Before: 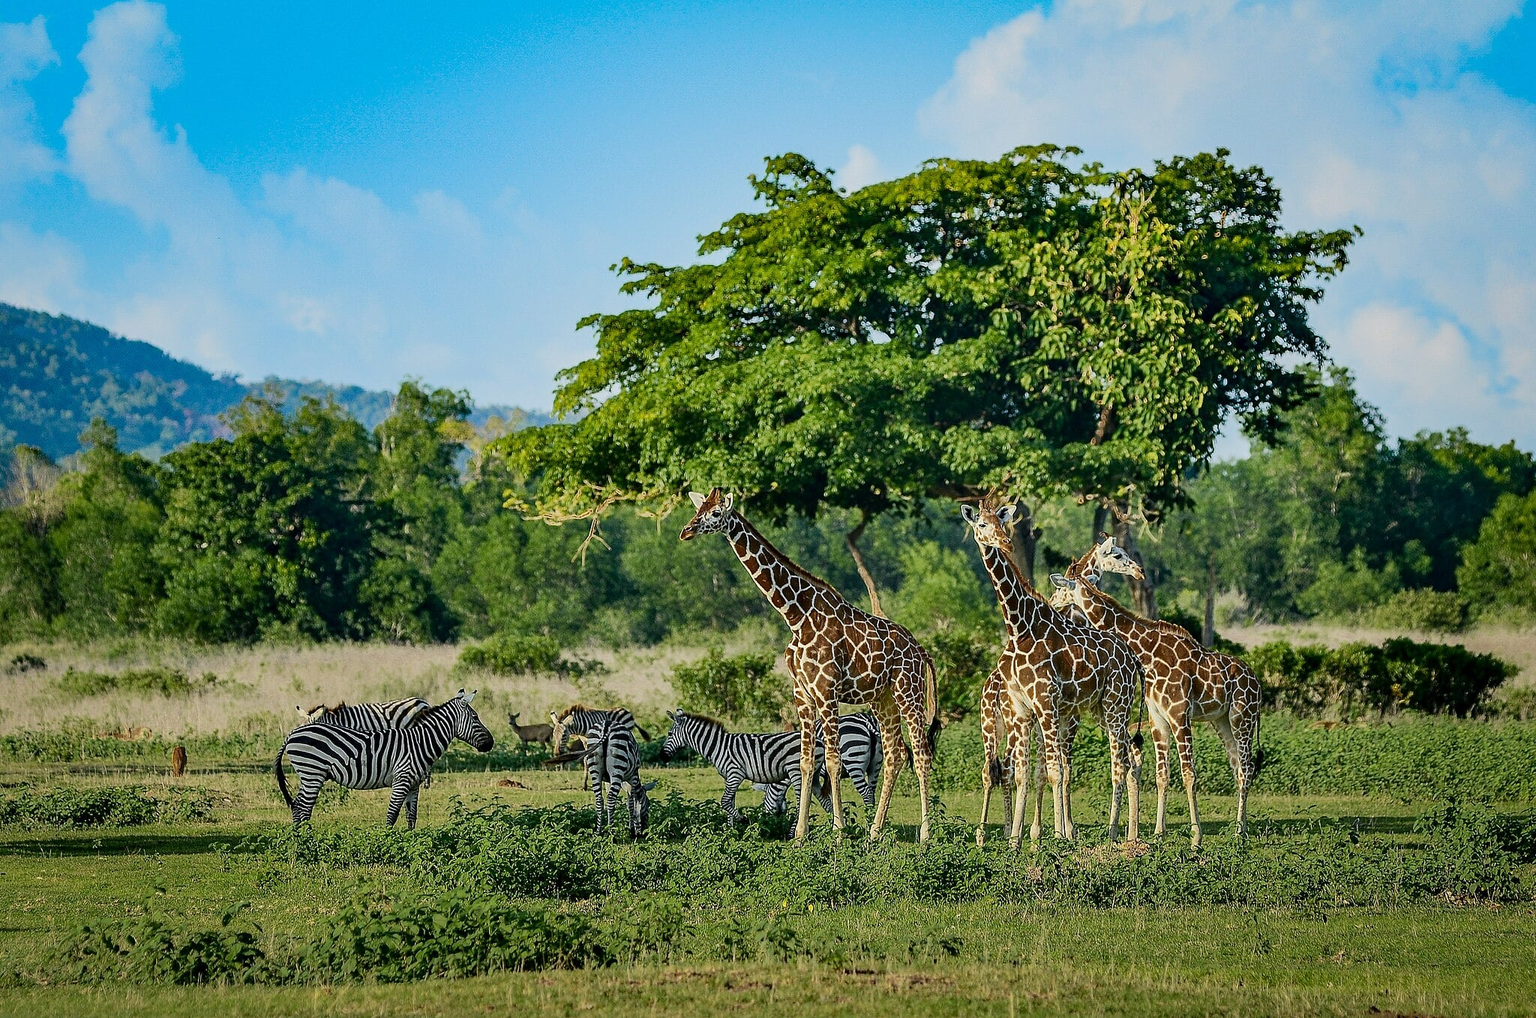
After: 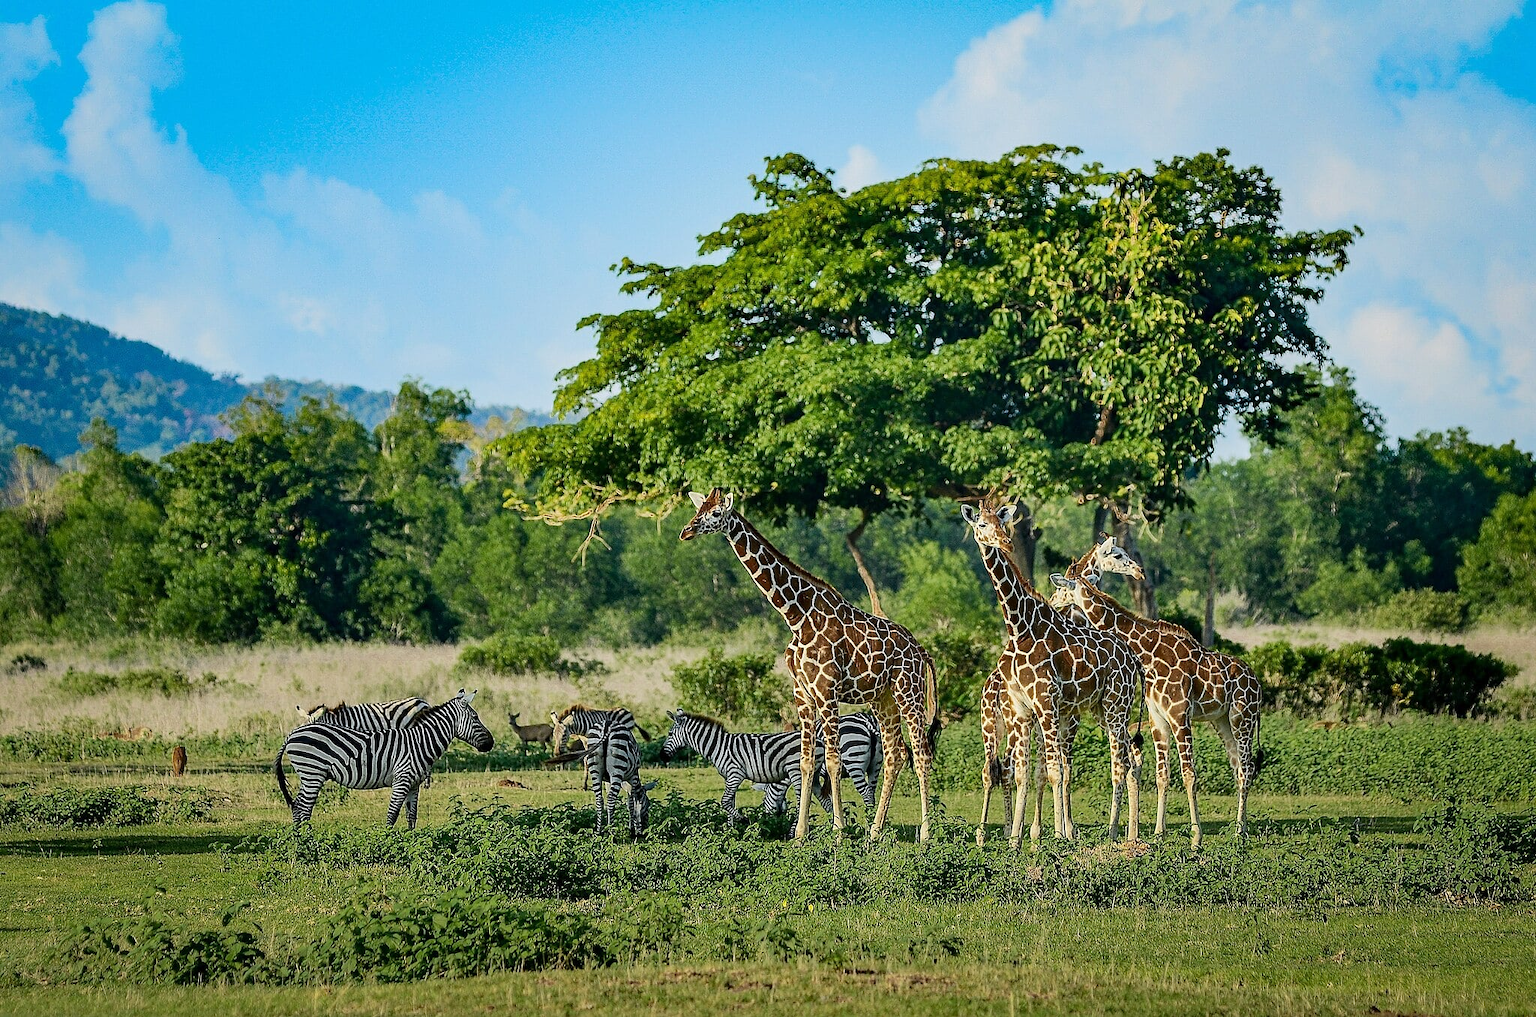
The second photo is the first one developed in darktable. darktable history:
exposure: exposure 0.127 EV, compensate highlight preservation false
